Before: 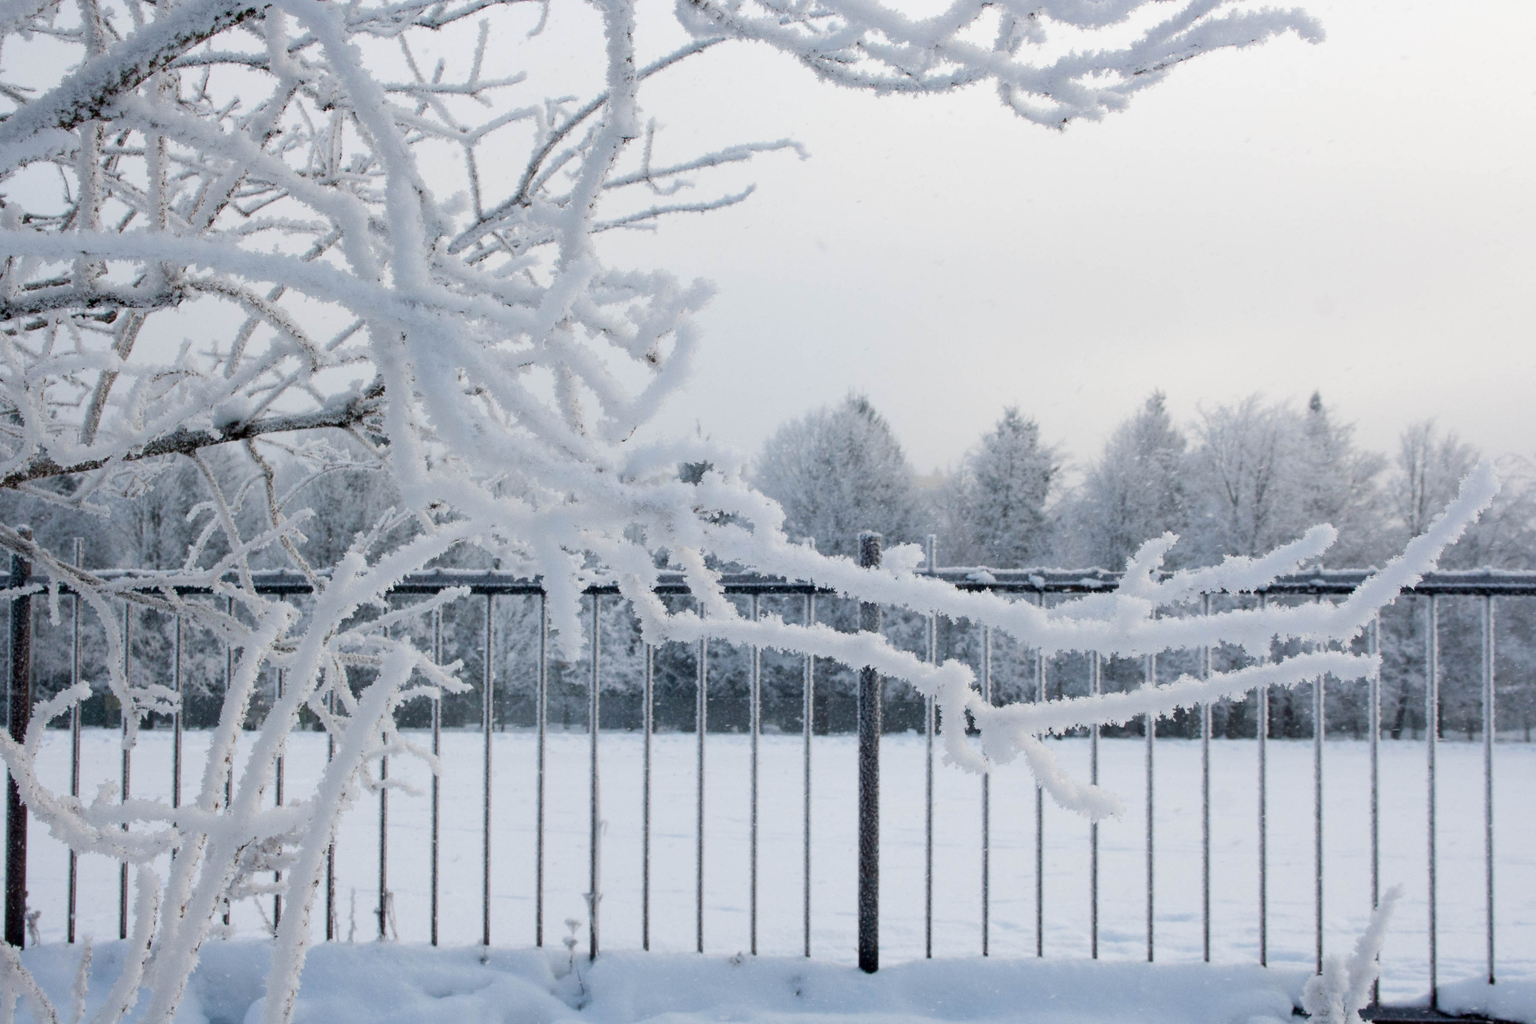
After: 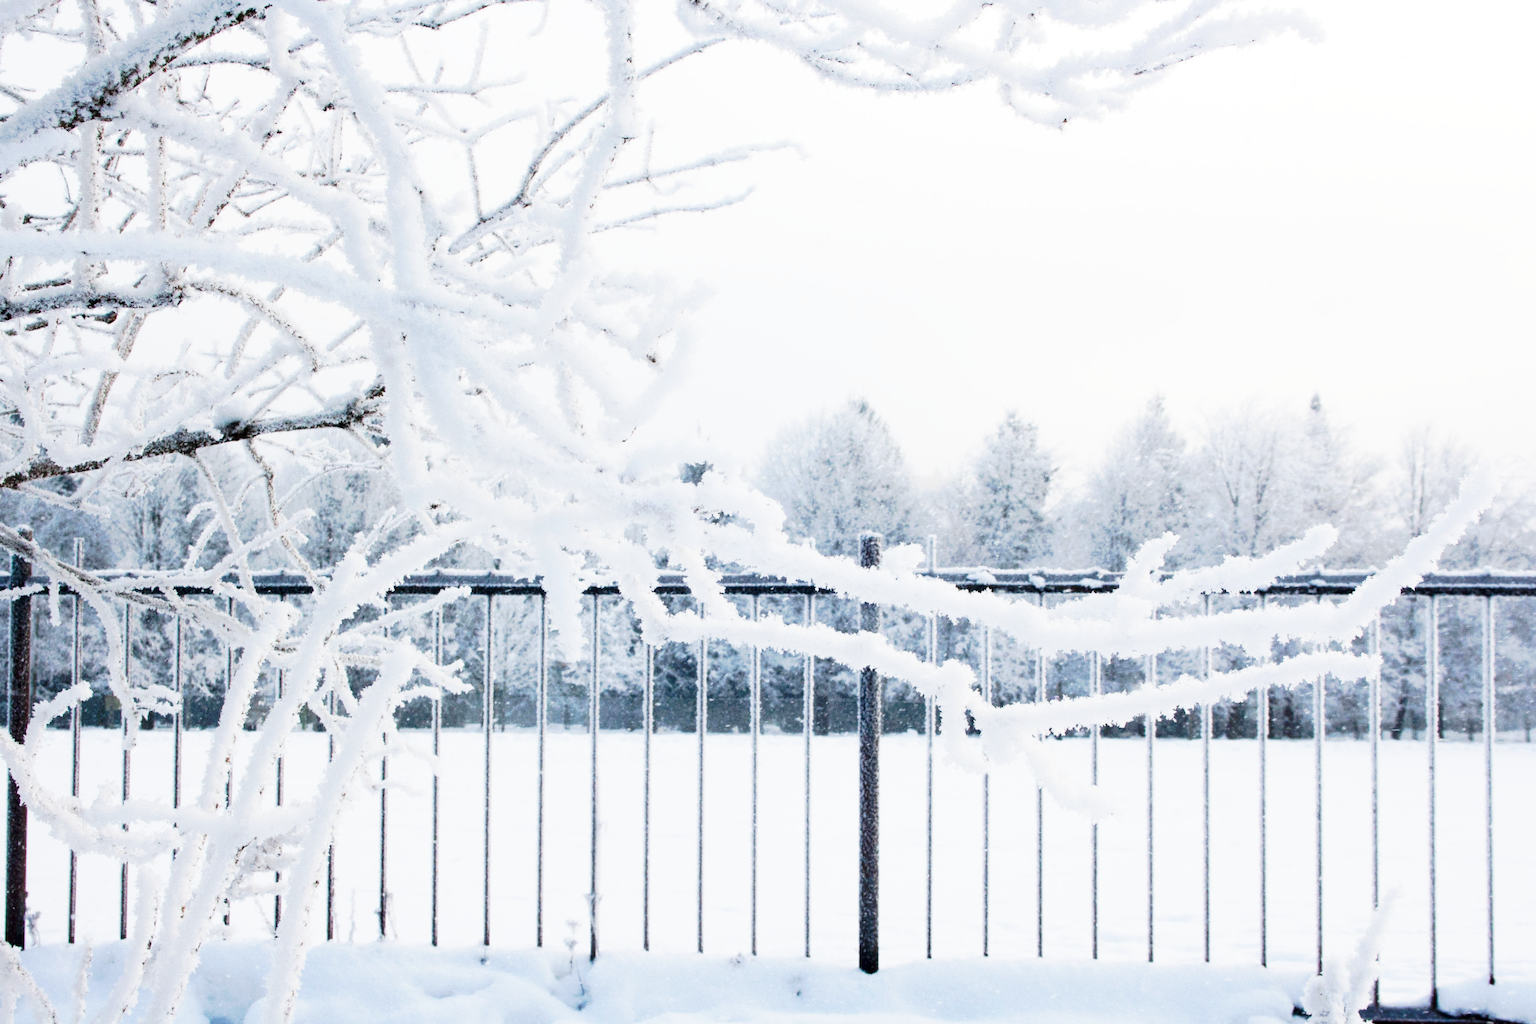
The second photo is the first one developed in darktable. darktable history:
shadows and highlights: shadows 11.65, white point adjustment 1.11, highlights -1.78, soften with gaussian
tone curve: curves: ch0 [(0, 0) (0.003, 0.003) (0.011, 0.013) (0.025, 0.029) (0.044, 0.052) (0.069, 0.081) (0.1, 0.116) (0.136, 0.158) (0.177, 0.207) (0.224, 0.268) (0.277, 0.373) (0.335, 0.465) (0.399, 0.565) (0.468, 0.674) (0.543, 0.79) (0.623, 0.853) (0.709, 0.918) (0.801, 0.956) (0.898, 0.977) (1, 1)], preserve colors none
